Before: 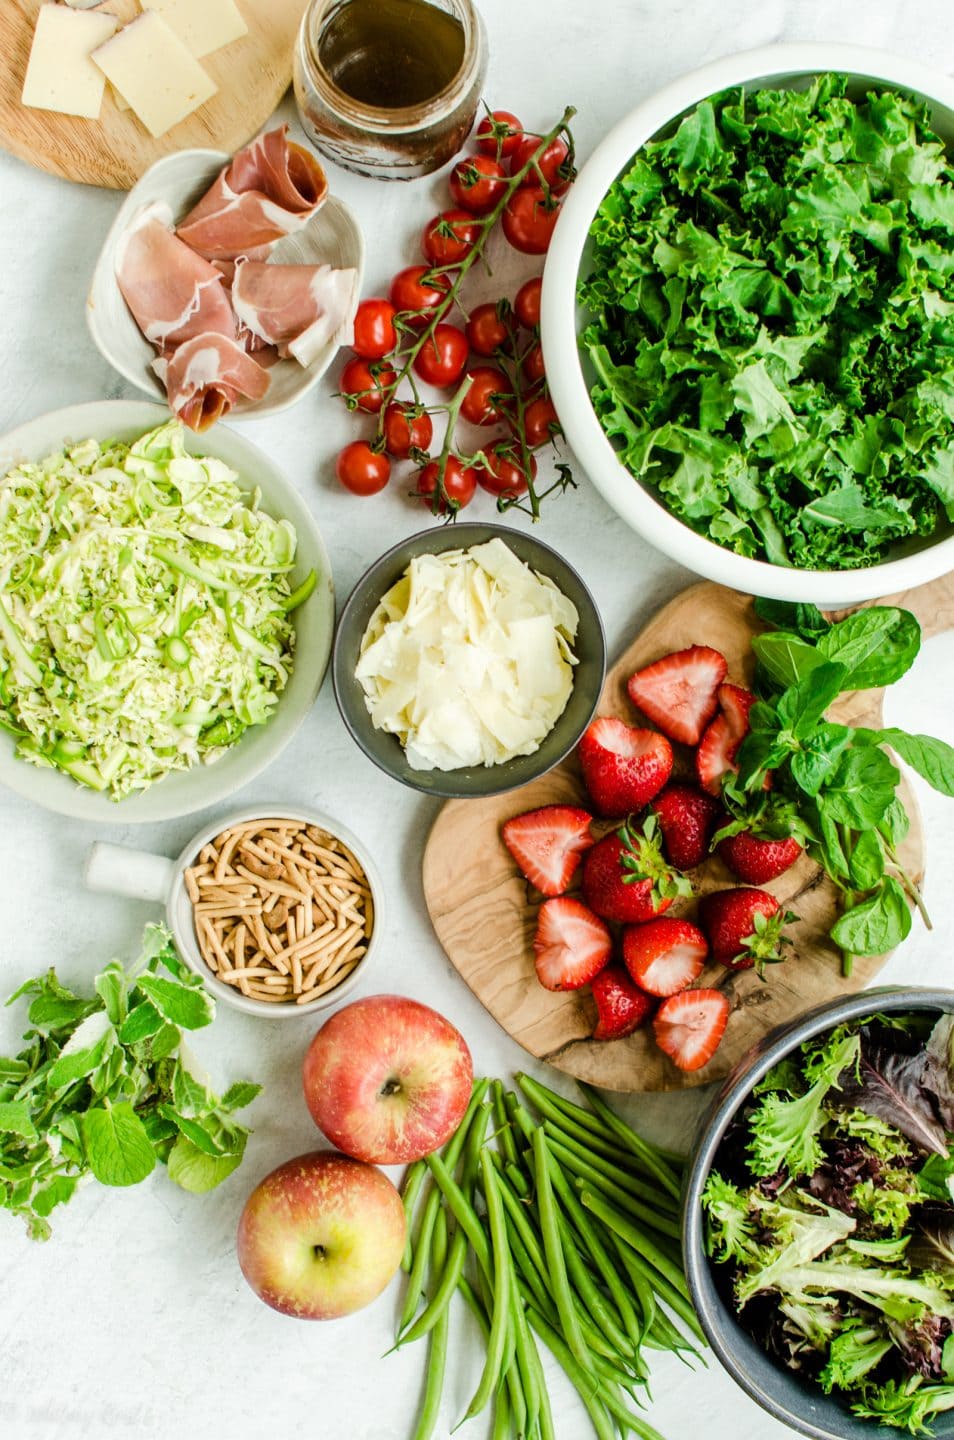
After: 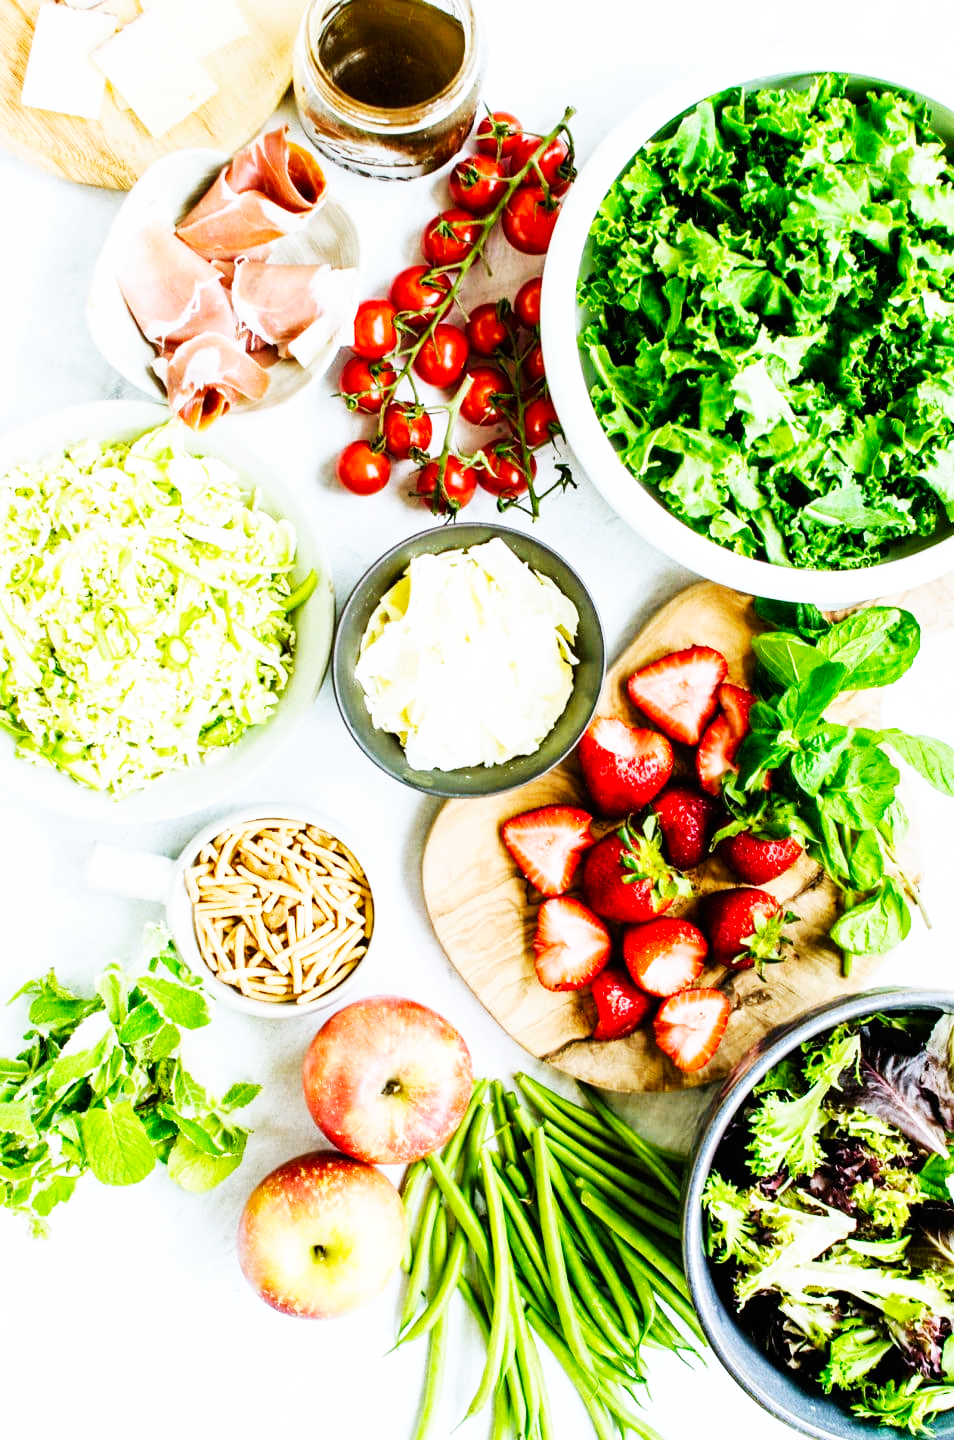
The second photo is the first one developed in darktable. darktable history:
base curve: curves: ch0 [(0, 0) (0.007, 0.004) (0.027, 0.03) (0.046, 0.07) (0.207, 0.54) (0.442, 0.872) (0.673, 0.972) (1, 1)], preserve colors none
white balance: red 0.967, blue 1.119, emerald 0.756
